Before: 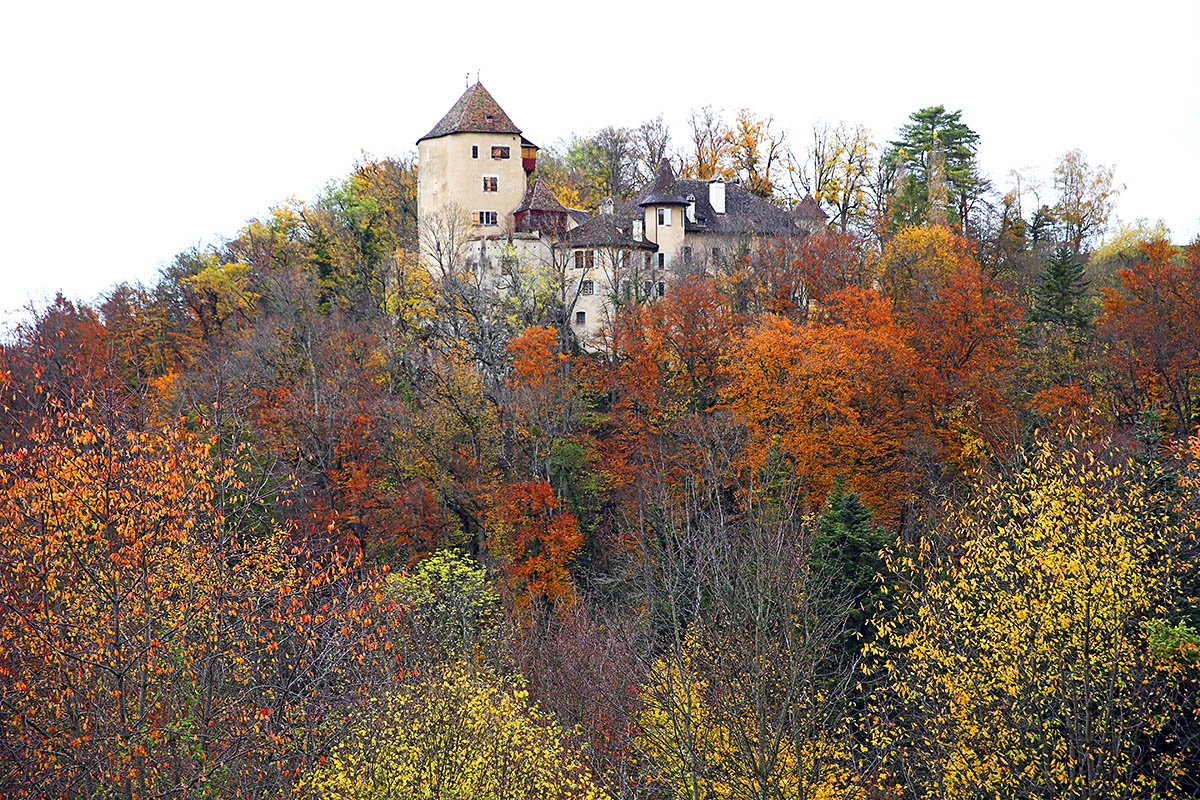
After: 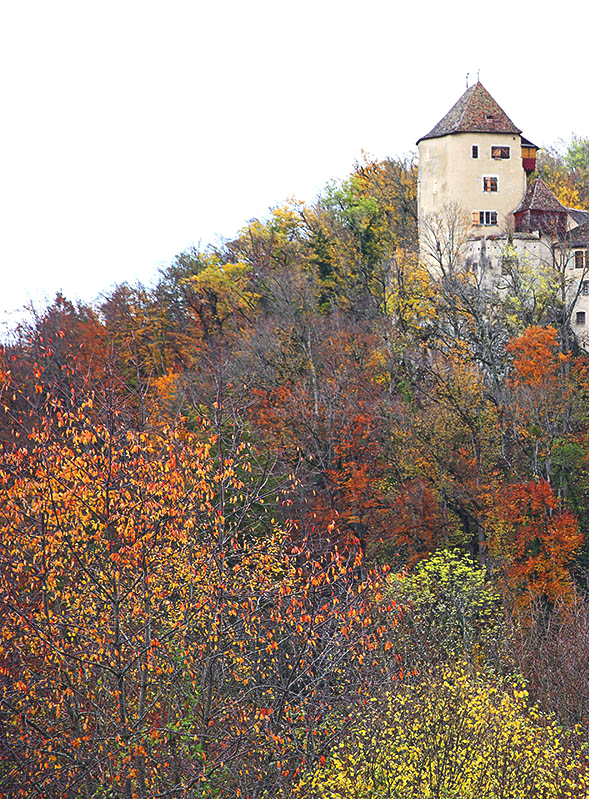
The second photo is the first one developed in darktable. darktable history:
crop and rotate: left 0%, top 0%, right 50.845%
tone equalizer: on, module defaults
exposure: black level correction -0.008, exposure 0.067 EV, compensate highlight preservation false
